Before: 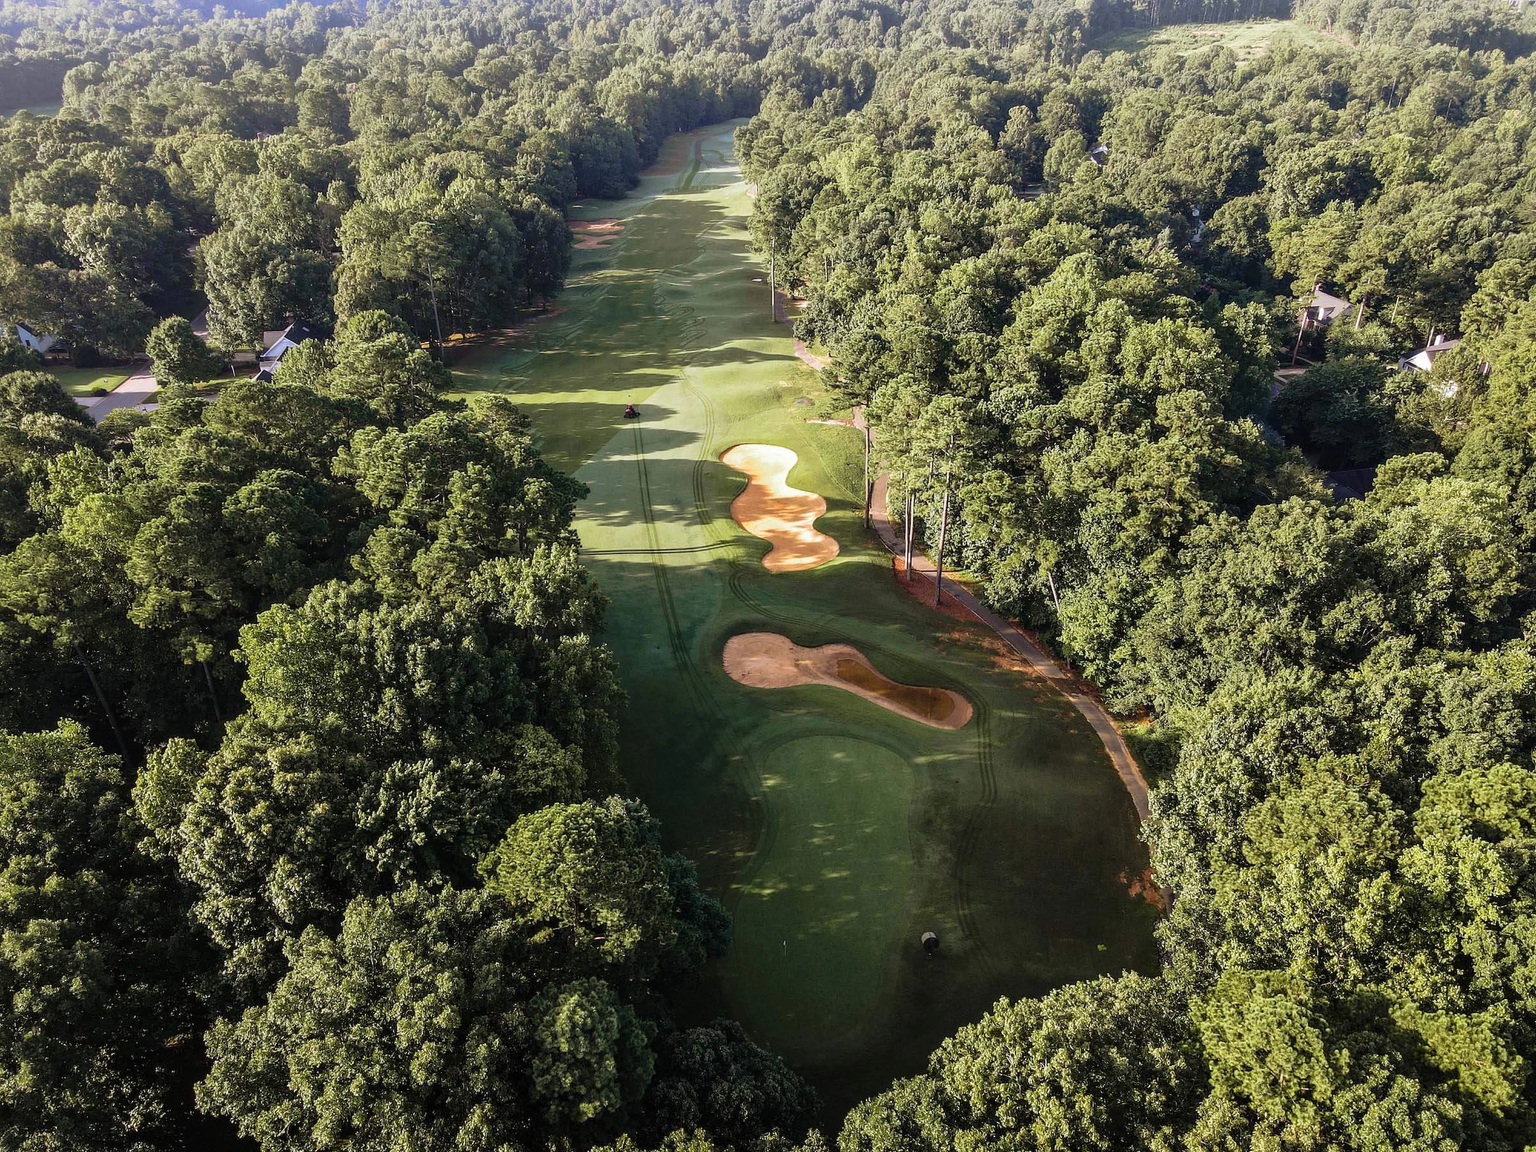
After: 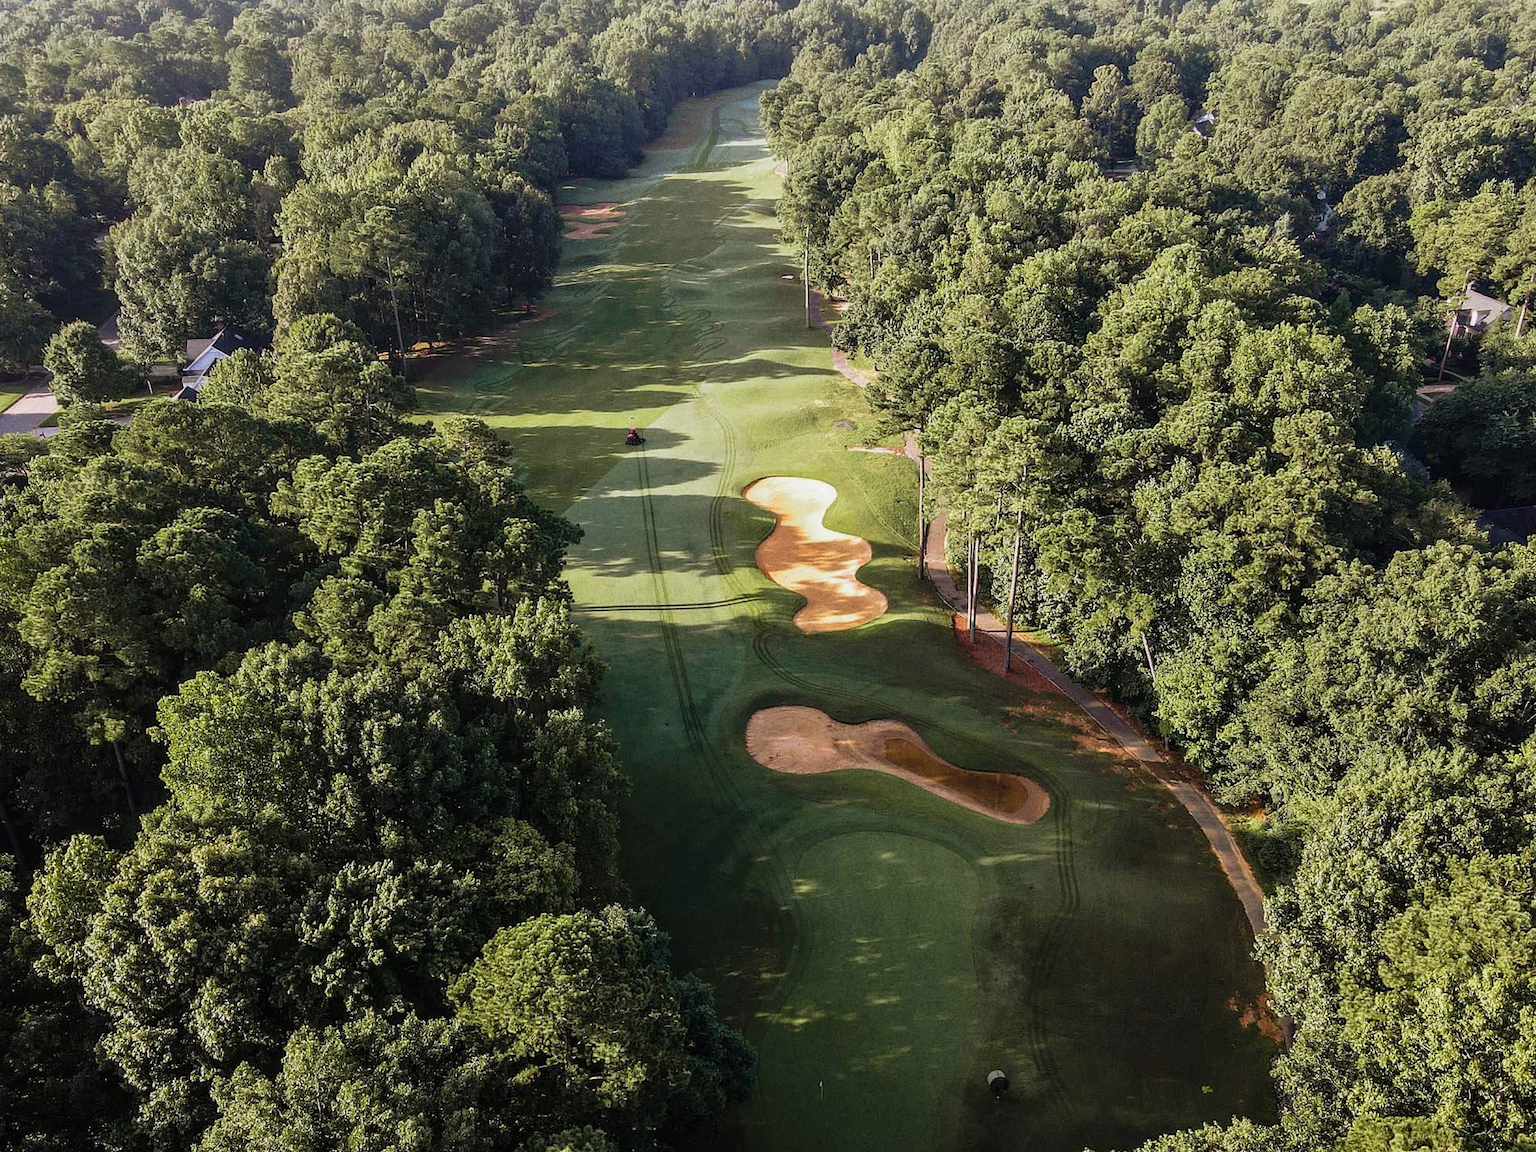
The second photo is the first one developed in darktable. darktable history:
grain: on, module defaults
crop and rotate: left 7.196%, top 4.574%, right 10.605%, bottom 13.178%
exposure: exposure -0.157 EV, compensate highlight preservation false
